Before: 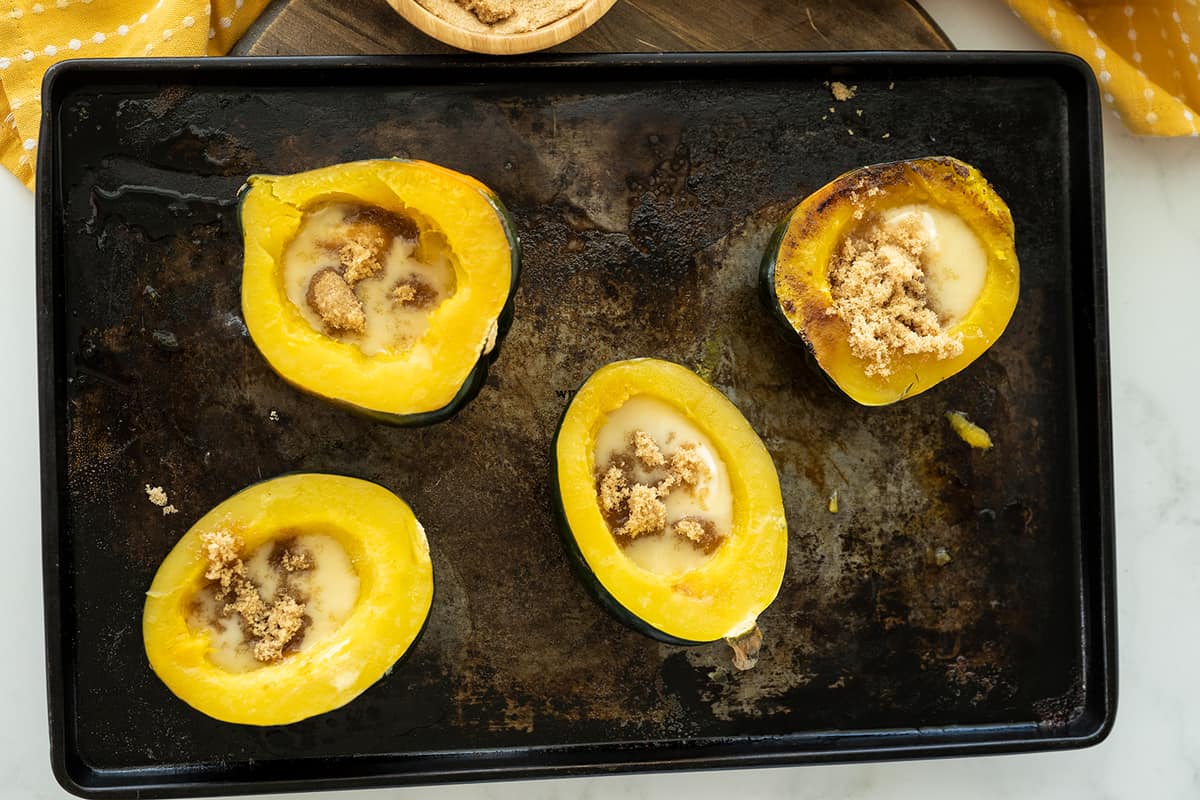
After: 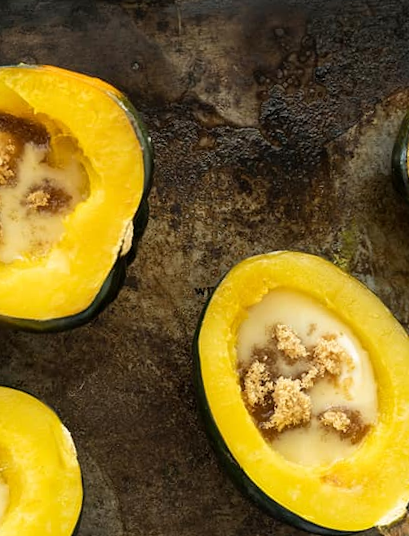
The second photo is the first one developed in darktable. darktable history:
rotate and perspective: rotation -3°, crop left 0.031, crop right 0.968, crop top 0.07, crop bottom 0.93
exposure: exposure 0 EV, compensate highlight preservation false
crop and rotate: left 29.476%, top 10.214%, right 35.32%, bottom 17.333%
